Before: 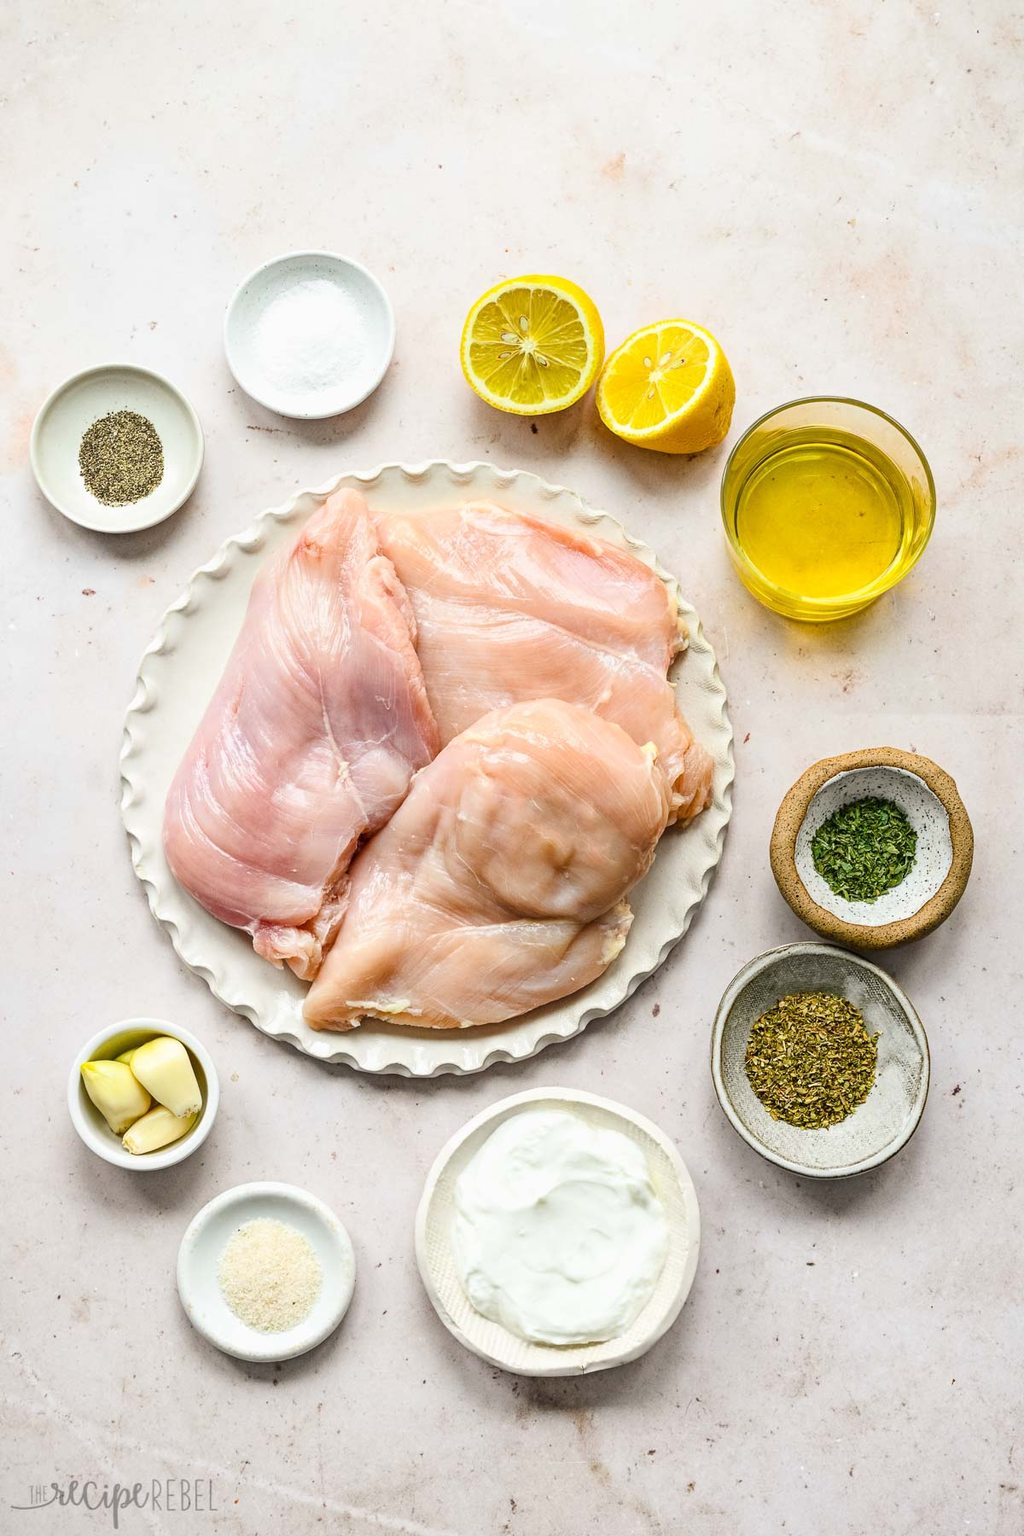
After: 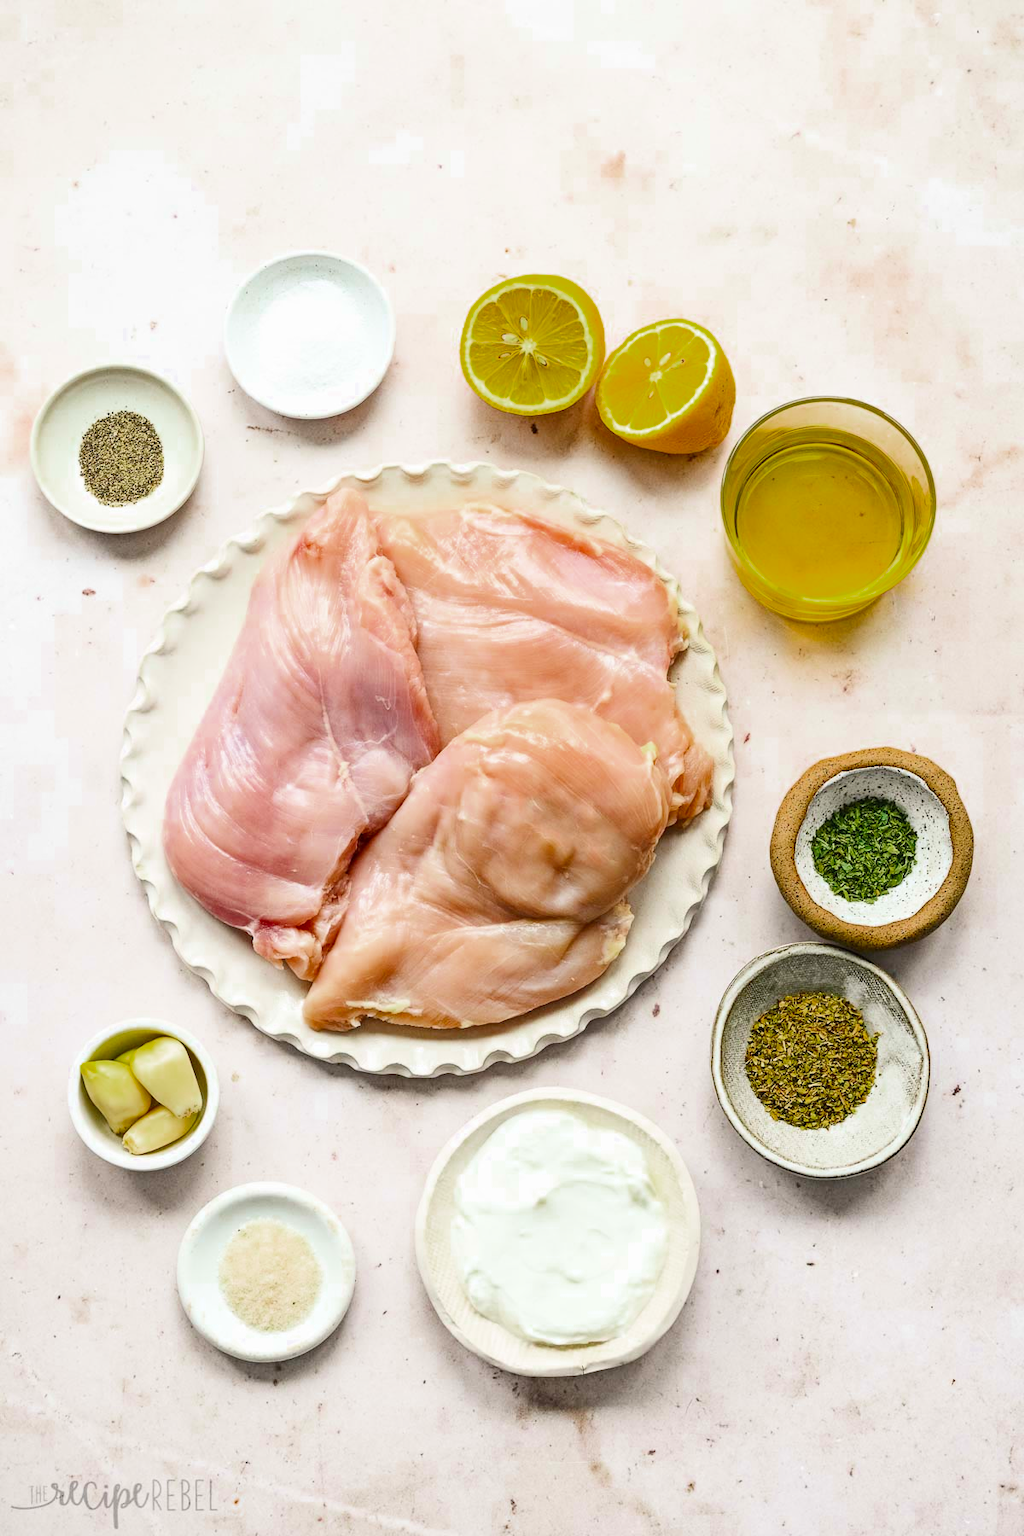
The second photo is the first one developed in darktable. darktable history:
color zones: curves: ch0 [(0.27, 0.396) (0.563, 0.504) (0.75, 0.5) (0.787, 0.307)]
contrast brightness saturation: contrast 0.2, brightness 0.16, saturation 0.22
